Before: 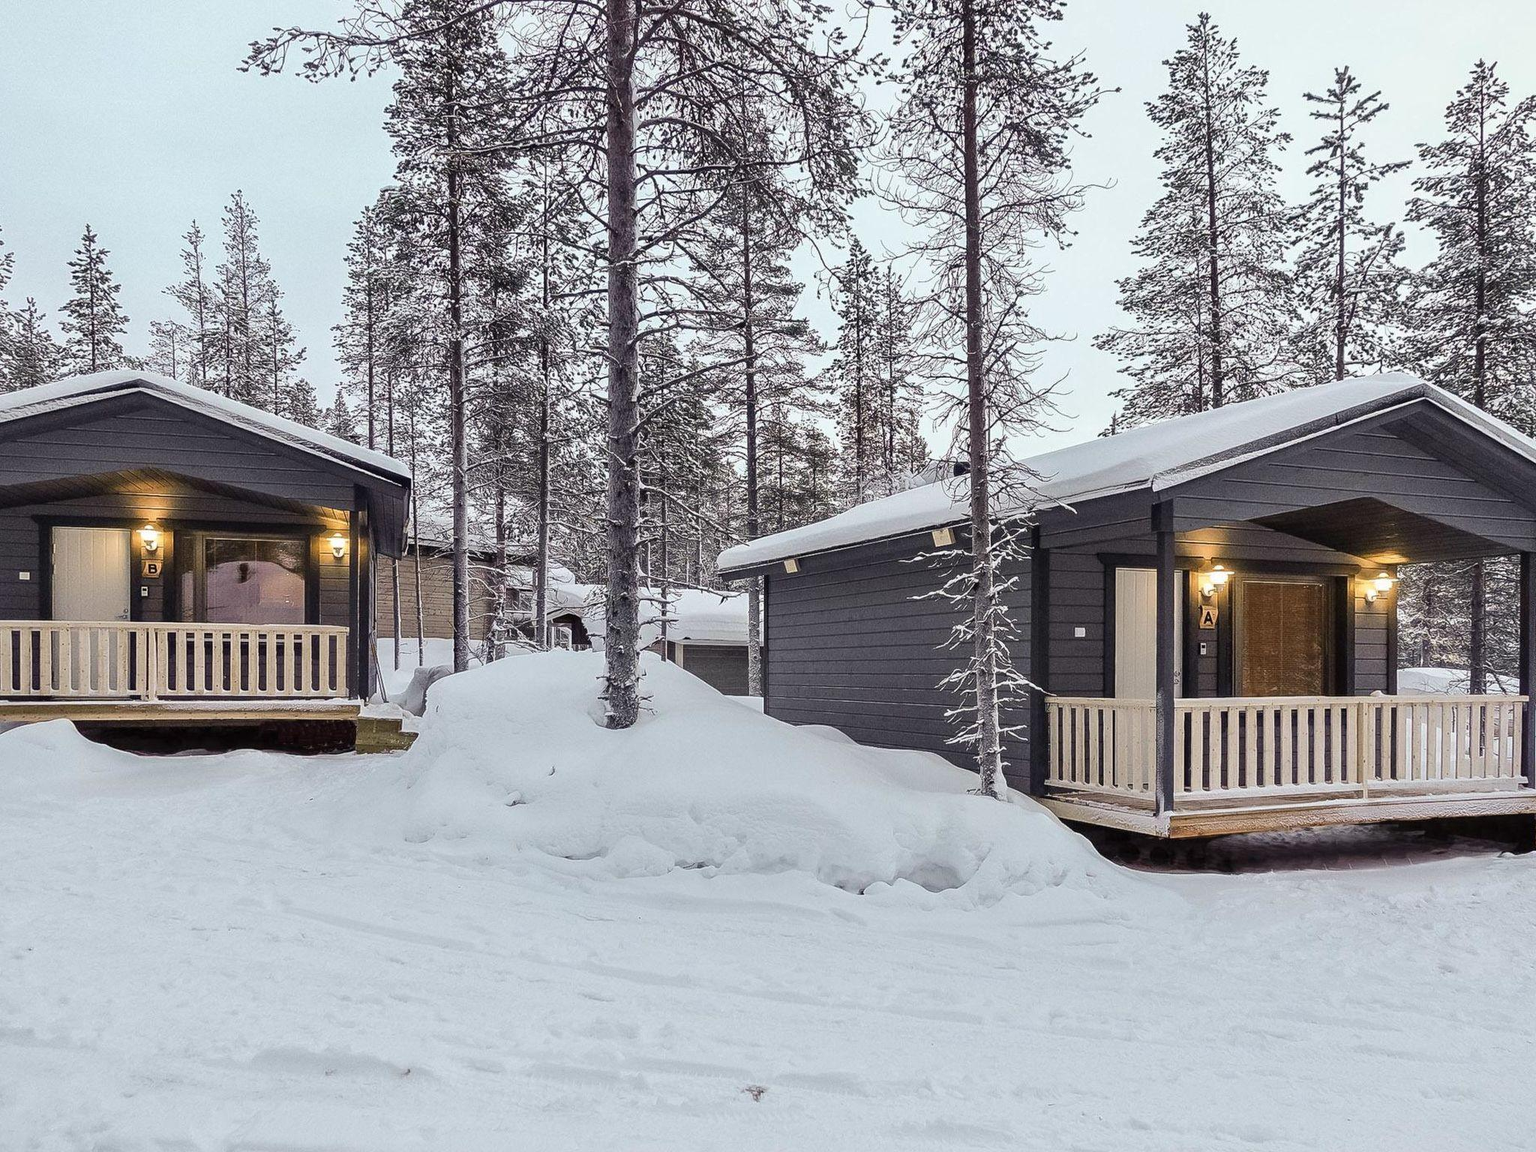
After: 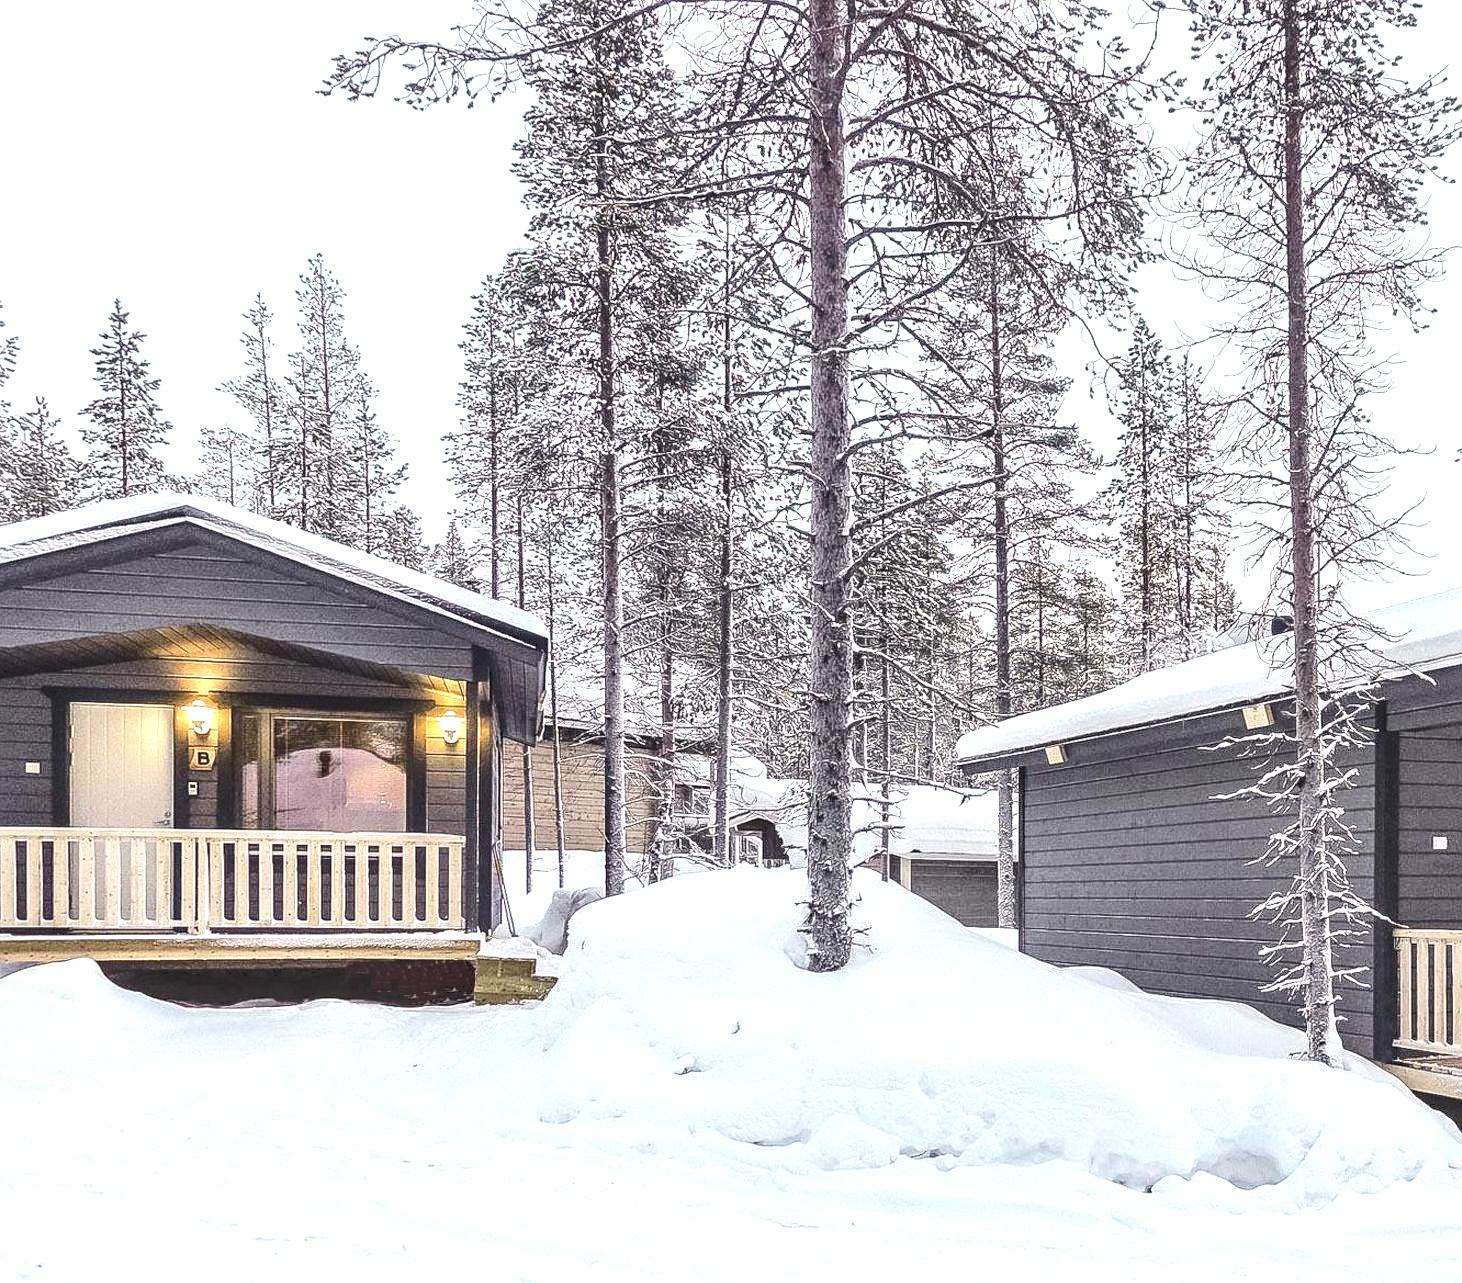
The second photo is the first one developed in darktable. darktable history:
tone curve: curves: ch0 [(0, 0) (0.003, 0.068) (0.011, 0.079) (0.025, 0.092) (0.044, 0.107) (0.069, 0.121) (0.1, 0.134) (0.136, 0.16) (0.177, 0.198) (0.224, 0.242) (0.277, 0.312) (0.335, 0.384) (0.399, 0.461) (0.468, 0.539) (0.543, 0.622) (0.623, 0.691) (0.709, 0.763) (0.801, 0.833) (0.898, 0.909) (1, 1)], color space Lab, independent channels, preserve colors none
exposure: exposure 0.755 EV, compensate highlight preservation false
sharpen: amount 0.202
local contrast: on, module defaults
crop: right 28.6%, bottom 16.454%
levels: levels [0, 0.476, 0.951]
